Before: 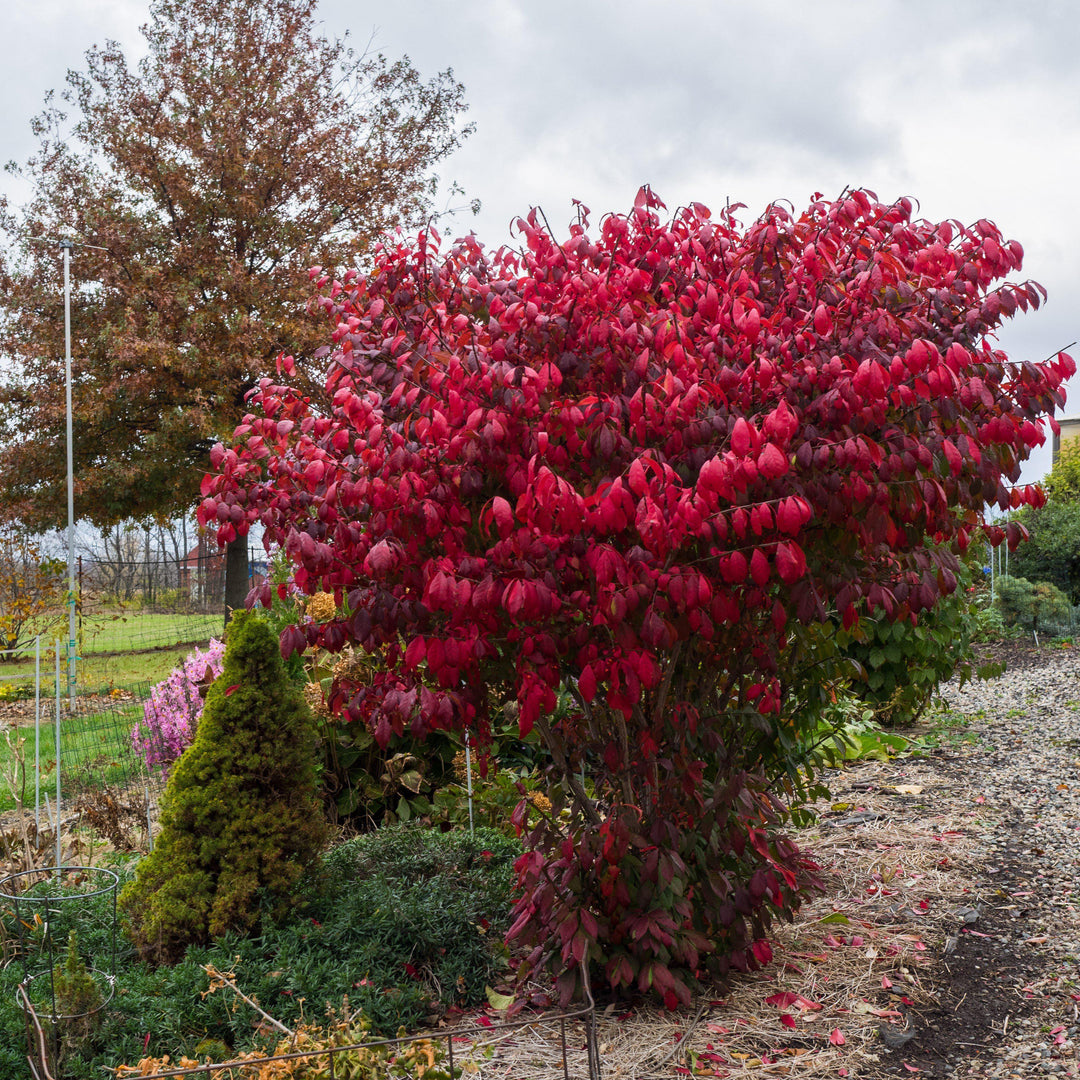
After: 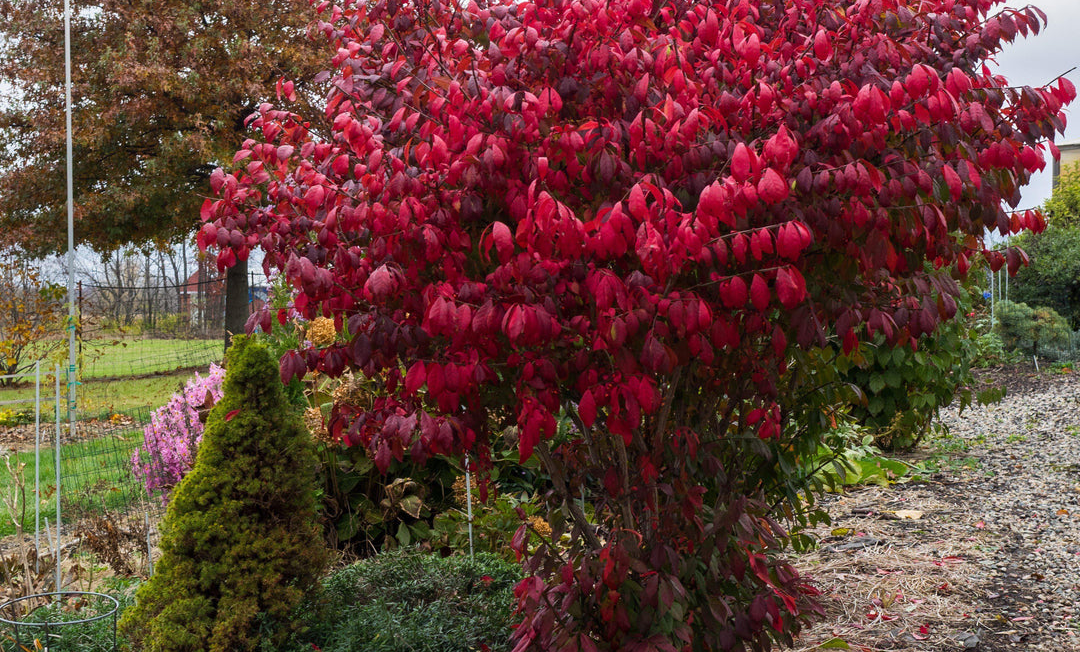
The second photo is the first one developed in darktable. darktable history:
crop and rotate: top 25.589%, bottom 14.02%
